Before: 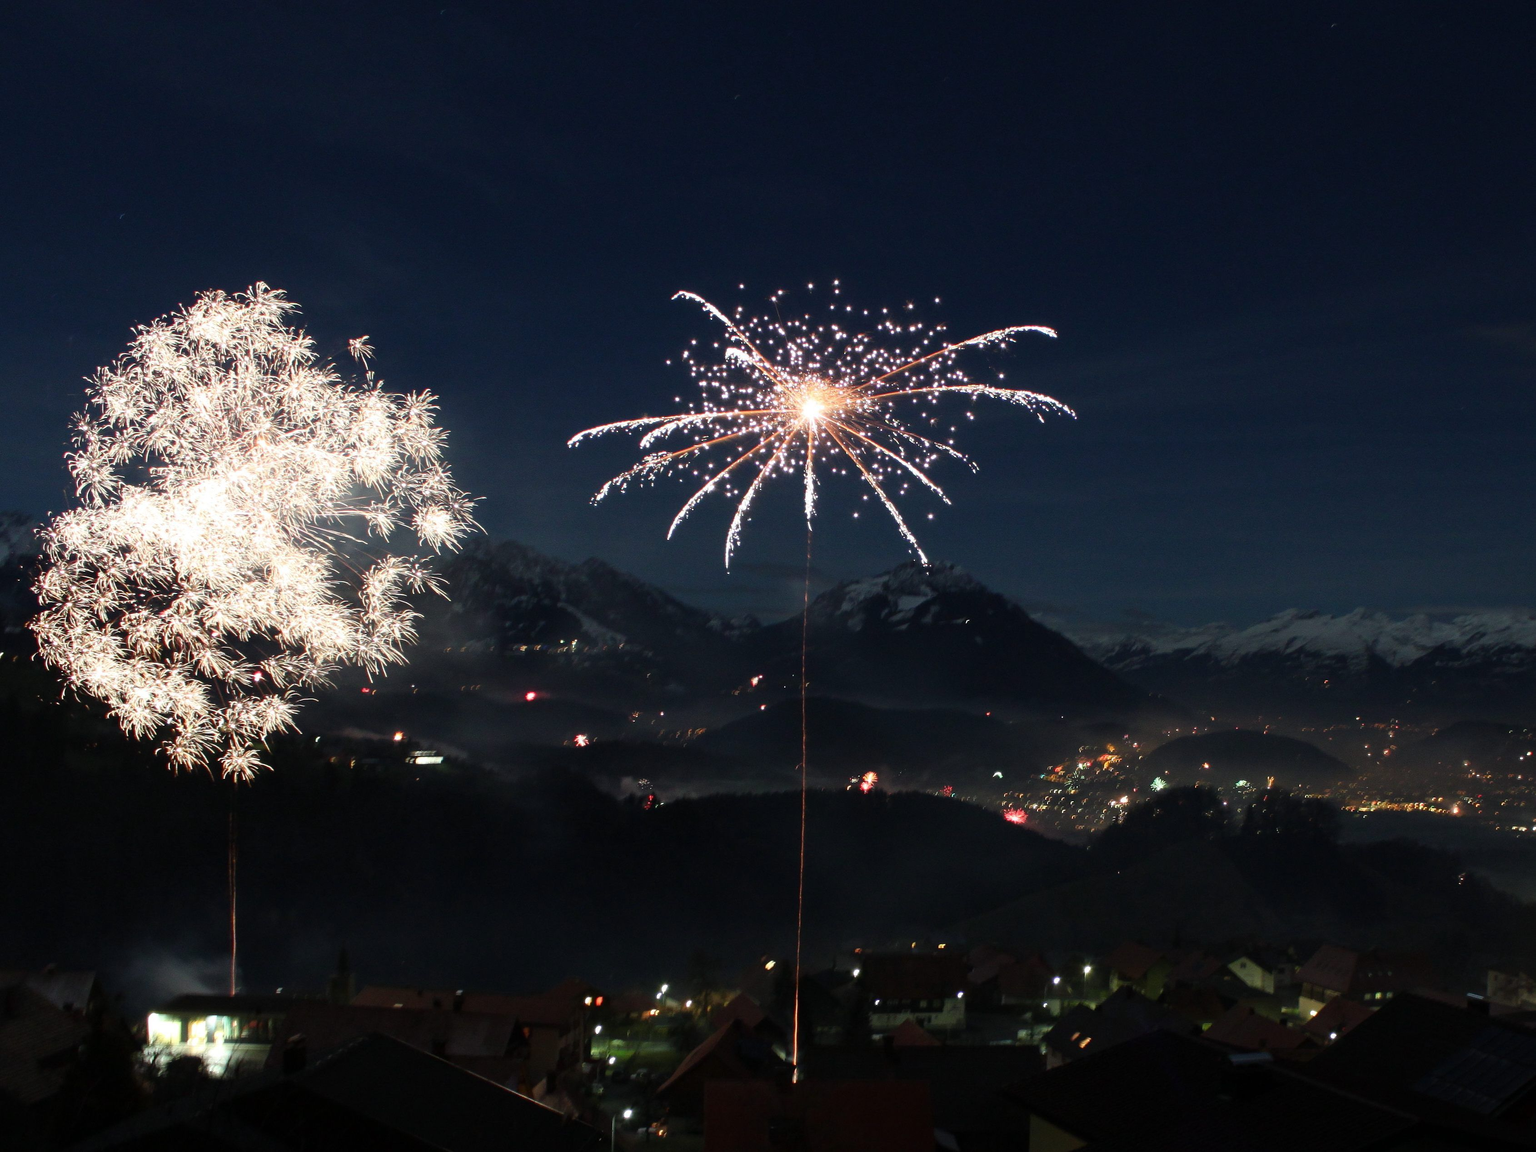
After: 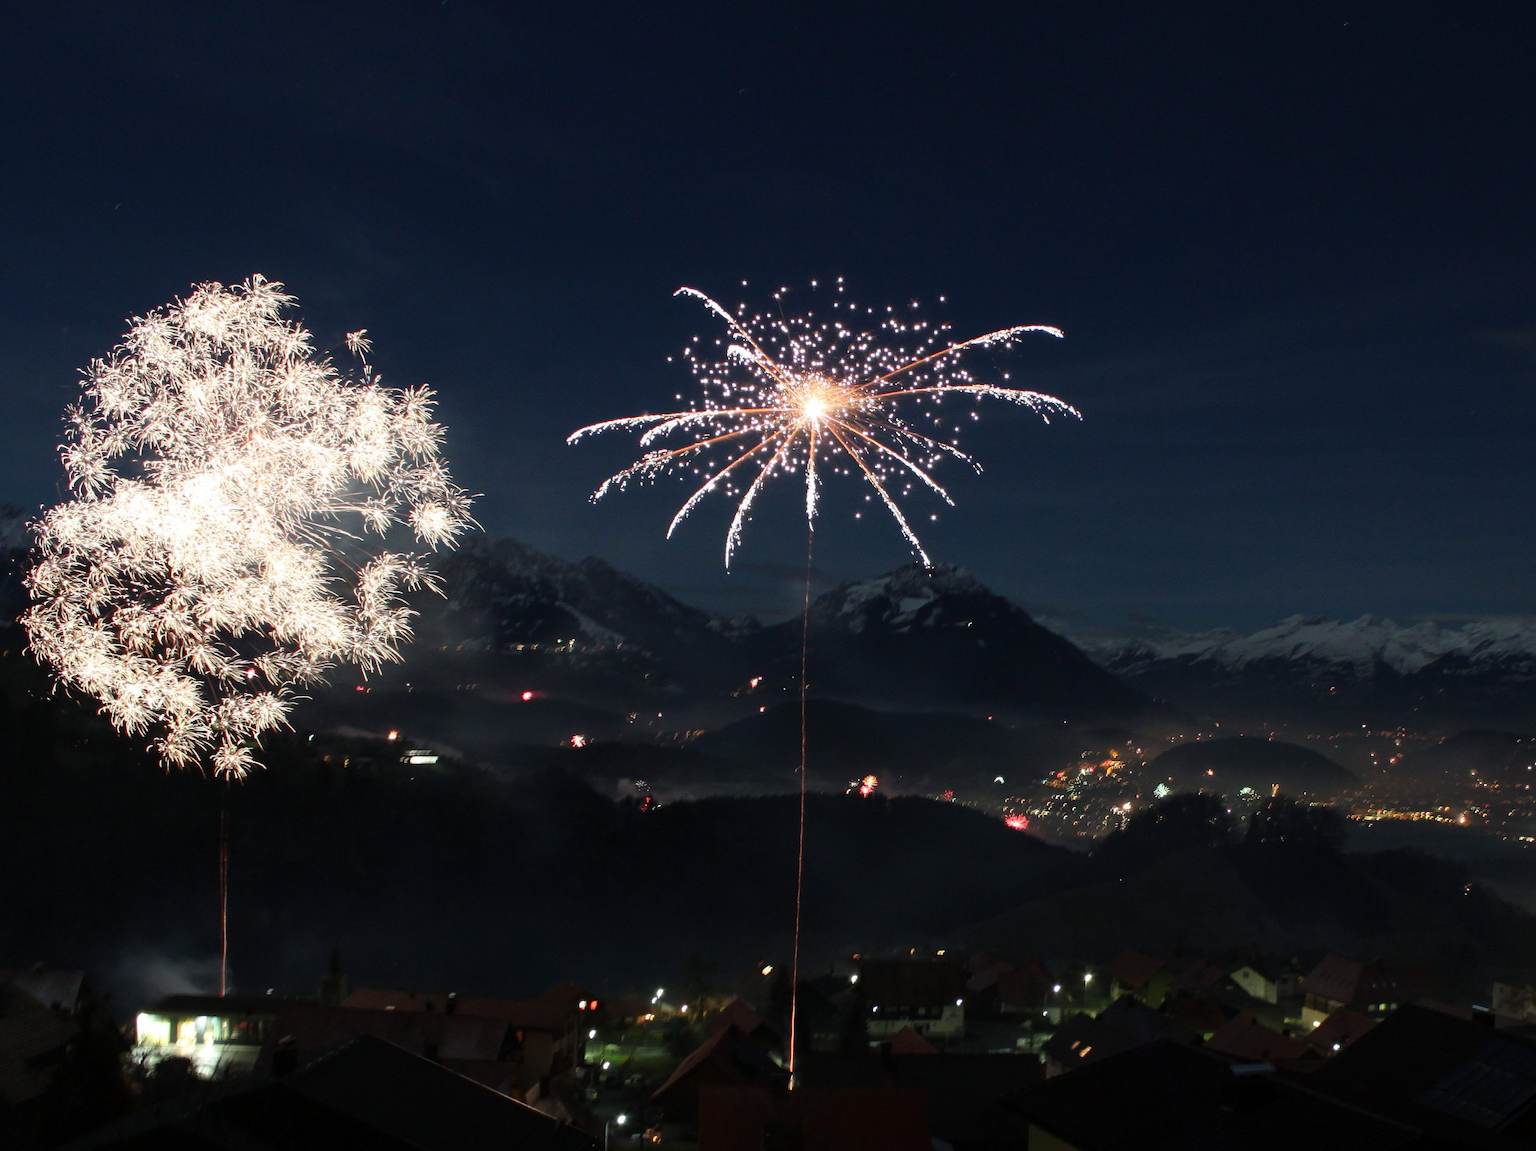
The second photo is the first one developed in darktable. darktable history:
crop and rotate: angle -0.522°
